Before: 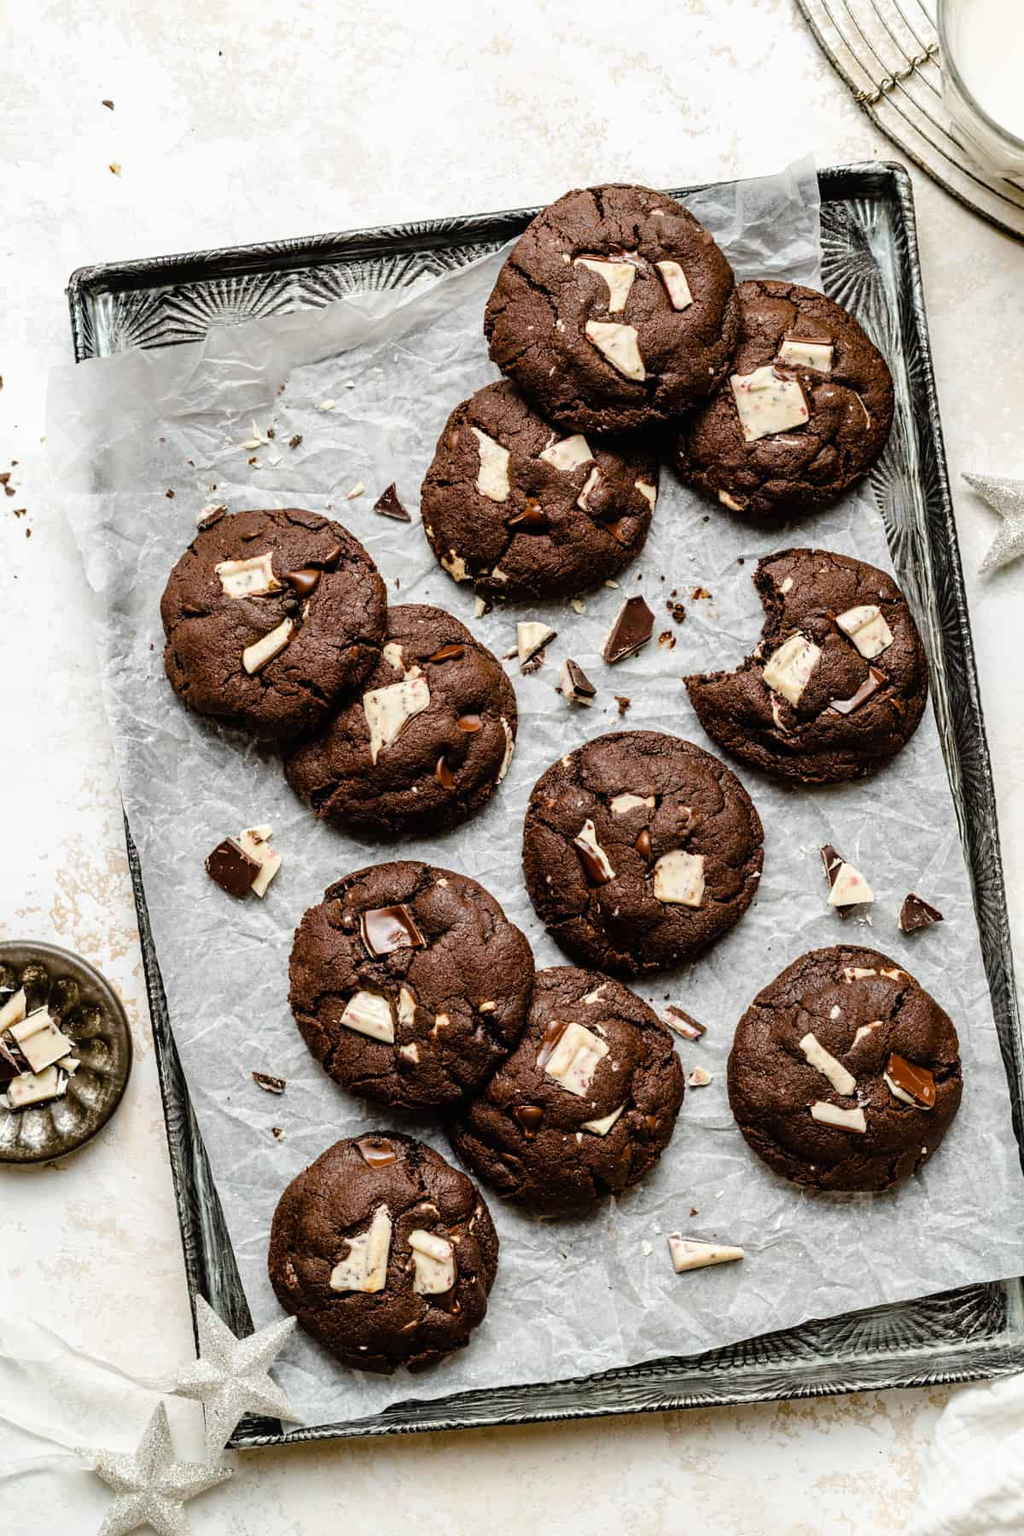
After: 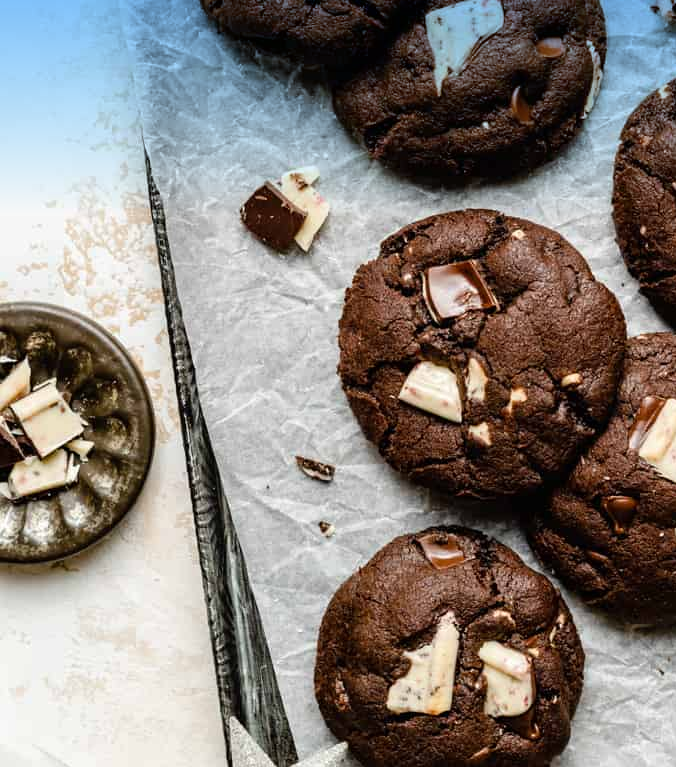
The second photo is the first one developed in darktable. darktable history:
crop: top 44.483%, right 43.593%, bottom 12.892%
graduated density: density 2.02 EV, hardness 44%, rotation 0.374°, offset 8.21, hue 208.8°, saturation 97%
